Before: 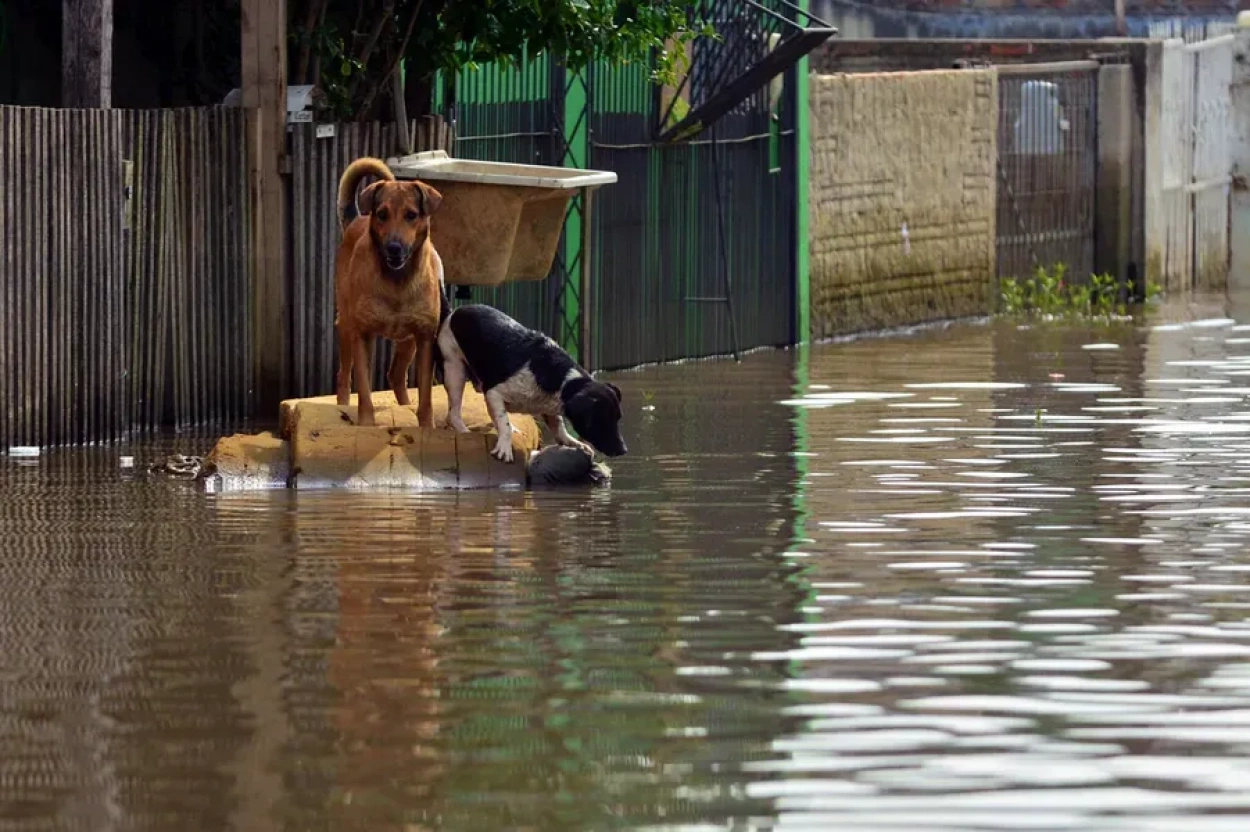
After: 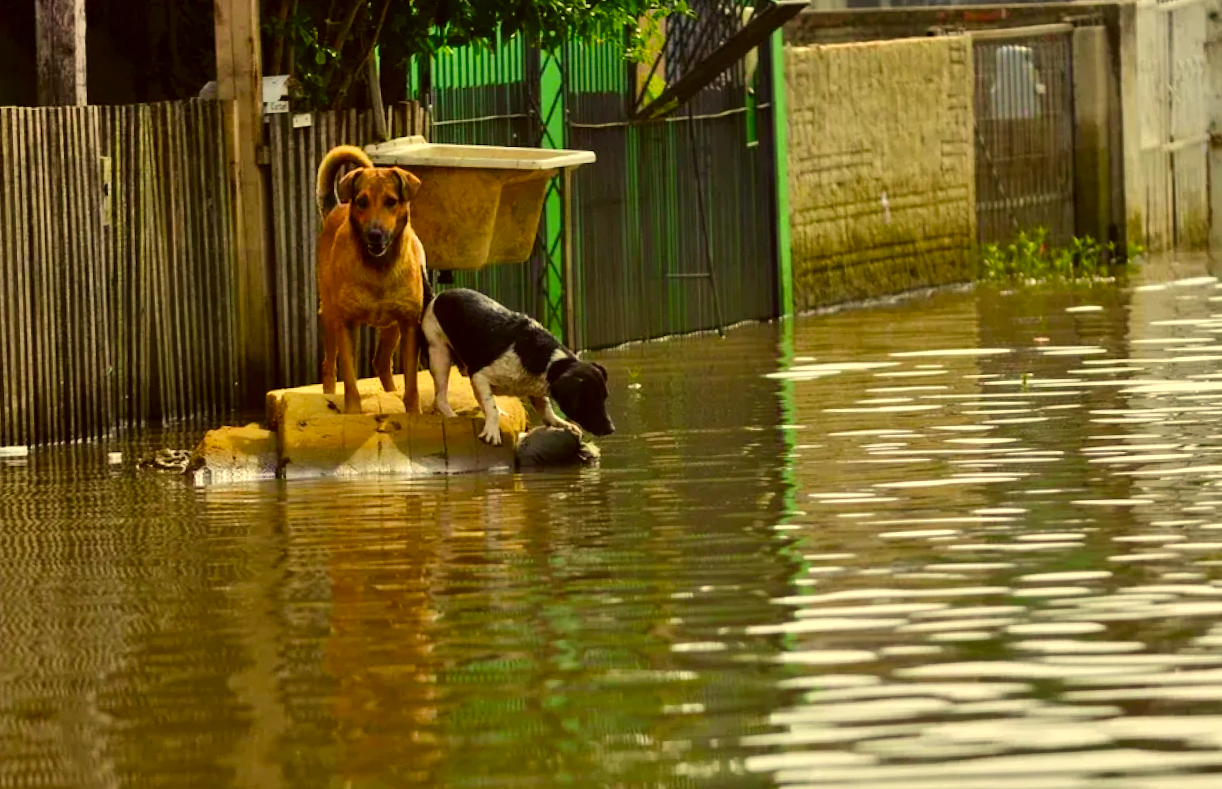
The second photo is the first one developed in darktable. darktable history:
rotate and perspective: rotation -2°, crop left 0.022, crop right 0.978, crop top 0.049, crop bottom 0.951
color correction: highlights a* 0.162, highlights b* 29.53, shadows a* -0.162, shadows b* 21.09
tone equalizer: -8 EV -0.002 EV, -7 EV 0.005 EV, -6 EV -0.009 EV, -5 EV 0.011 EV, -4 EV -0.012 EV, -3 EV 0.007 EV, -2 EV -0.062 EV, -1 EV -0.293 EV, +0 EV -0.582 EV, smoothing diameter 2%, edges refinement/feathering 20, mask exposure compensation -1.57 EV, filter diffusion 5
shadows and highlights: soften with gaussian
color balance rgb: linear chroma grading › shadows 32%, linear chroma grading › global chroma -2%, linear chroma grading › mid-tones 4%, perceptual saturation grading › global saturation -2%, perceptual saturation grading › highlights -8%, perceptual saturation grading › mid-tones 8%, perceptual saturation grading › shadows 4%, perceptual brilliance grading › highlights 8%, perceptual brilliance grading › mid-tones 4%, perceptual brilliance grading › shadows 2%, global vibrance 16%, saturation formula JzAzBz (2021)
